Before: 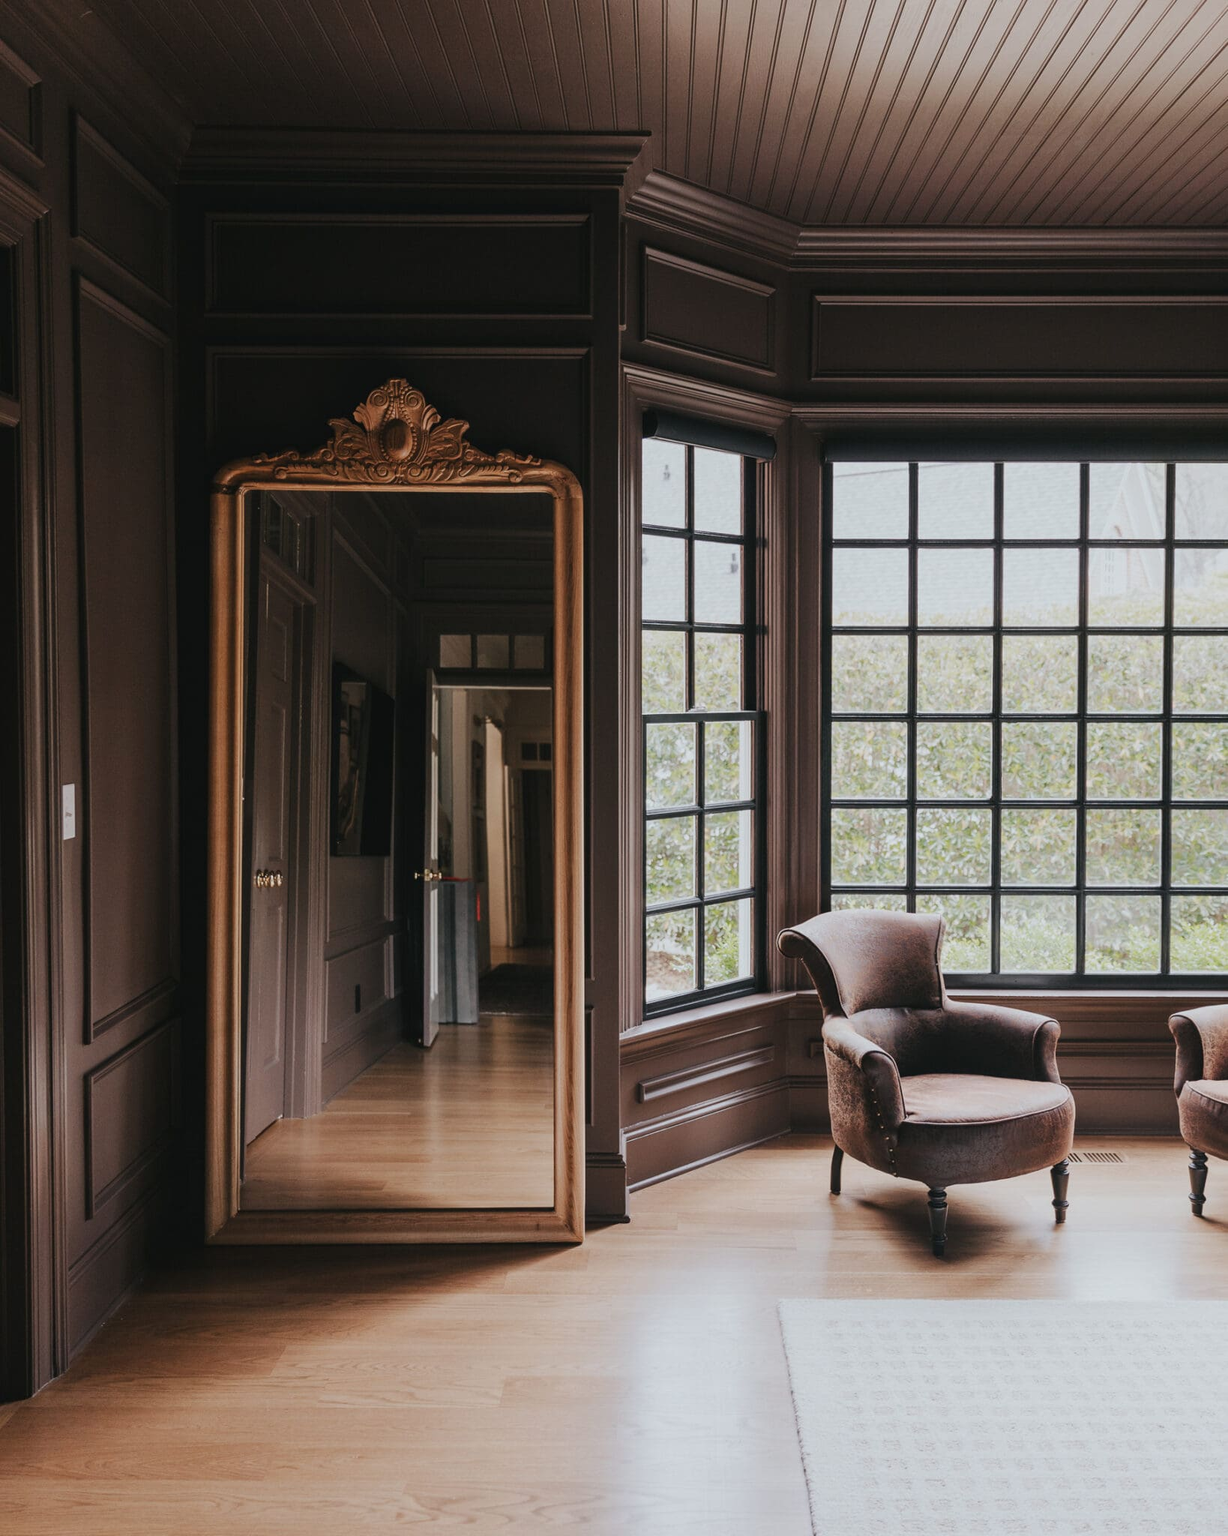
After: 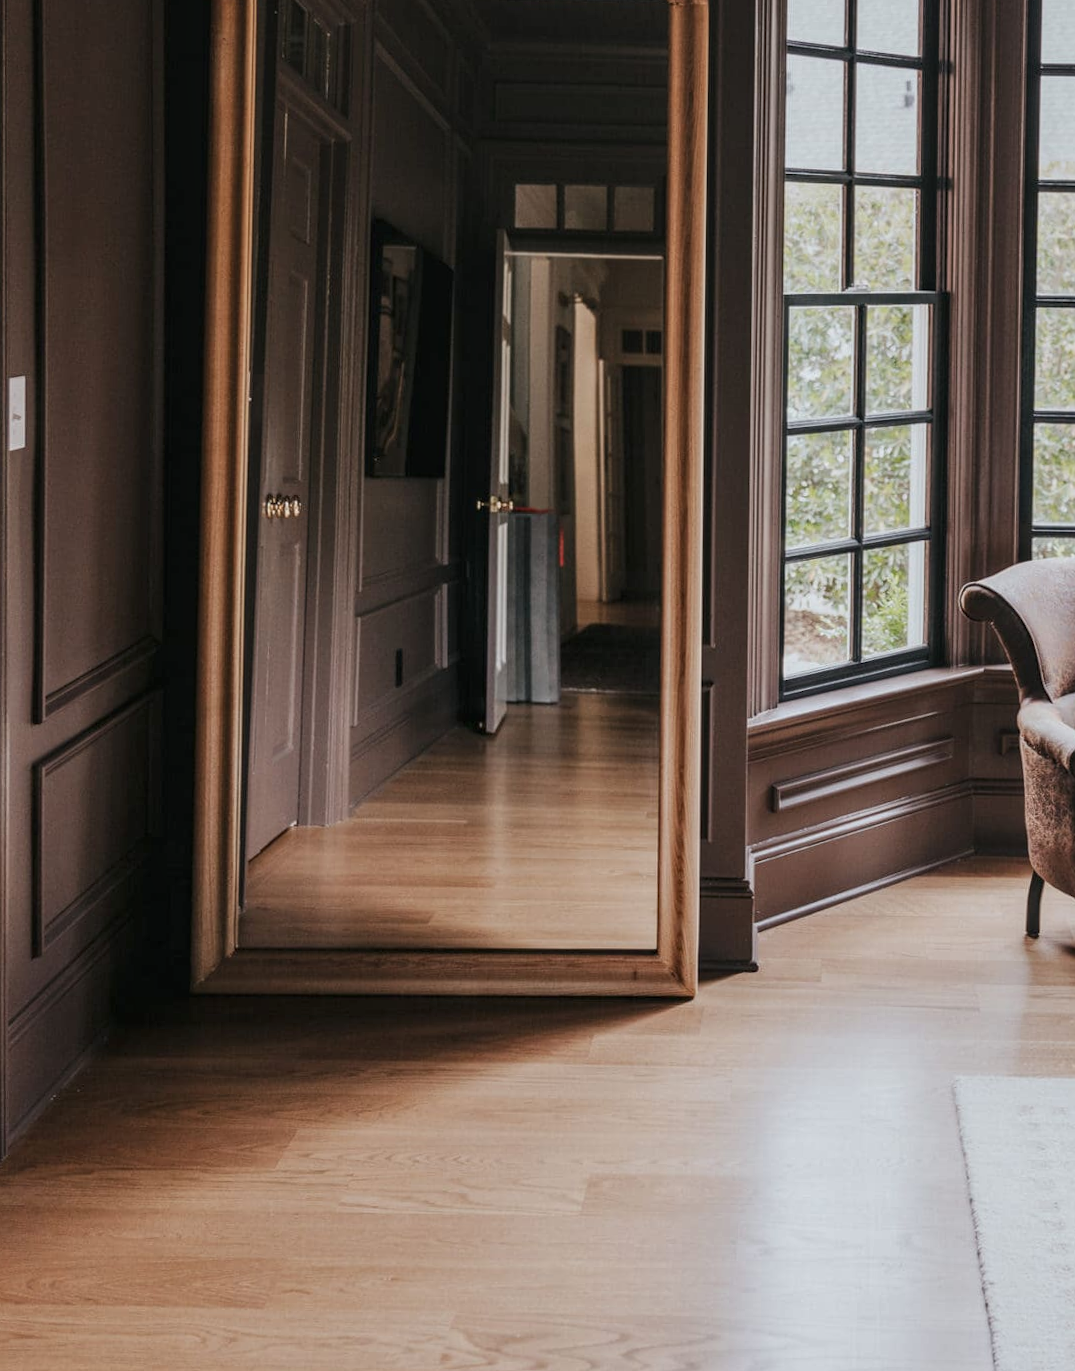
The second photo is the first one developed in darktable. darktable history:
local contrast: on, module defaults
crop and rotate: angle -0.785°, left 3.753%, top 31.915%, right 29.472%
